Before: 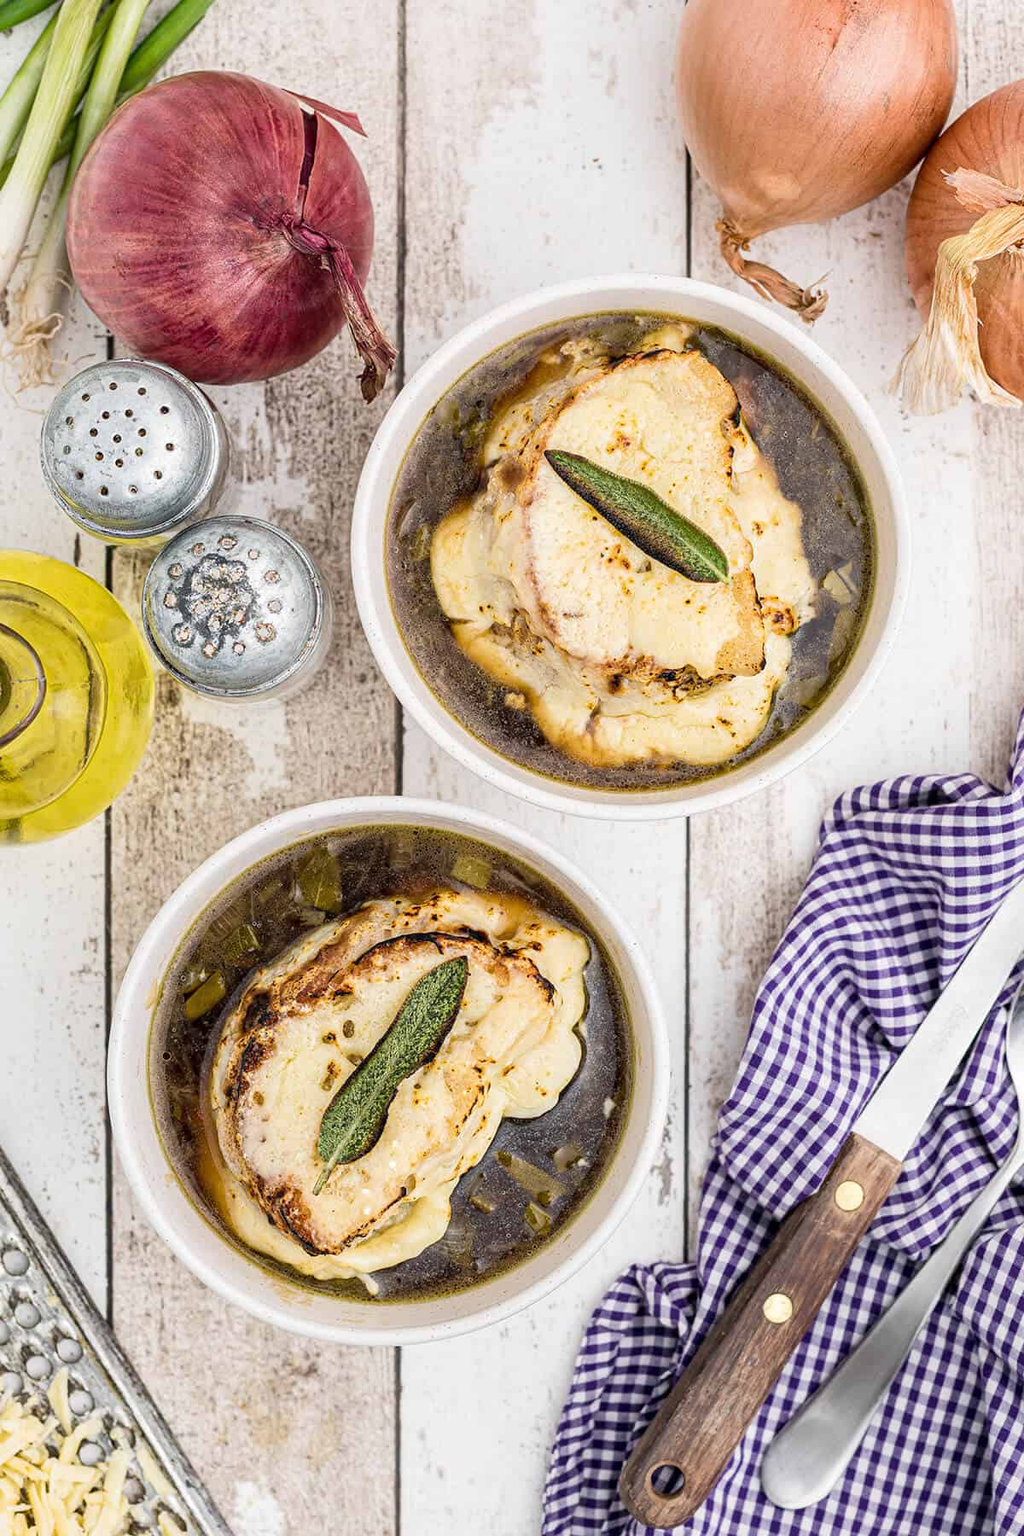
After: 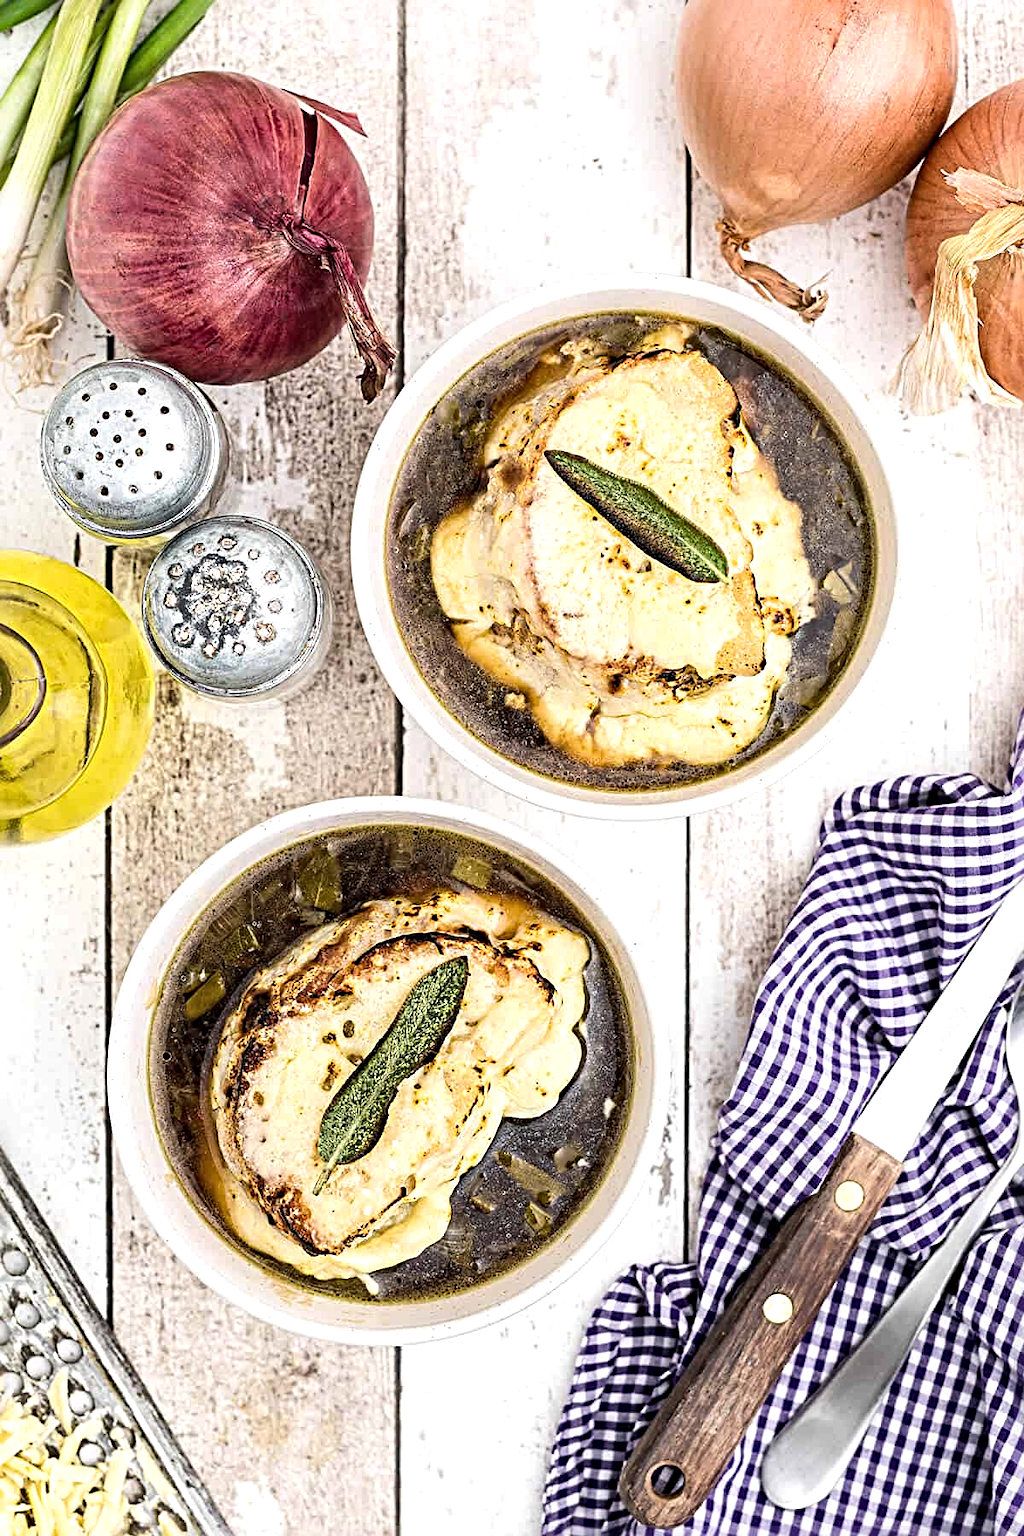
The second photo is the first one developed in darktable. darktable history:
sharpen: radius 4.883
tone equalizer: -8 EV -0.417 EV, -7 EV -0.389 EV, -6 EV -0.333 EV, -5 EV -0.222 EV, -3 EV 0.222 EV, -2 EV 0.333 EV, -1 EV 0.389 EV, +0 EV 0.417 EV, edges refinement/feathering 500, mask exposure compensation -1.57 EV, preserve details no
